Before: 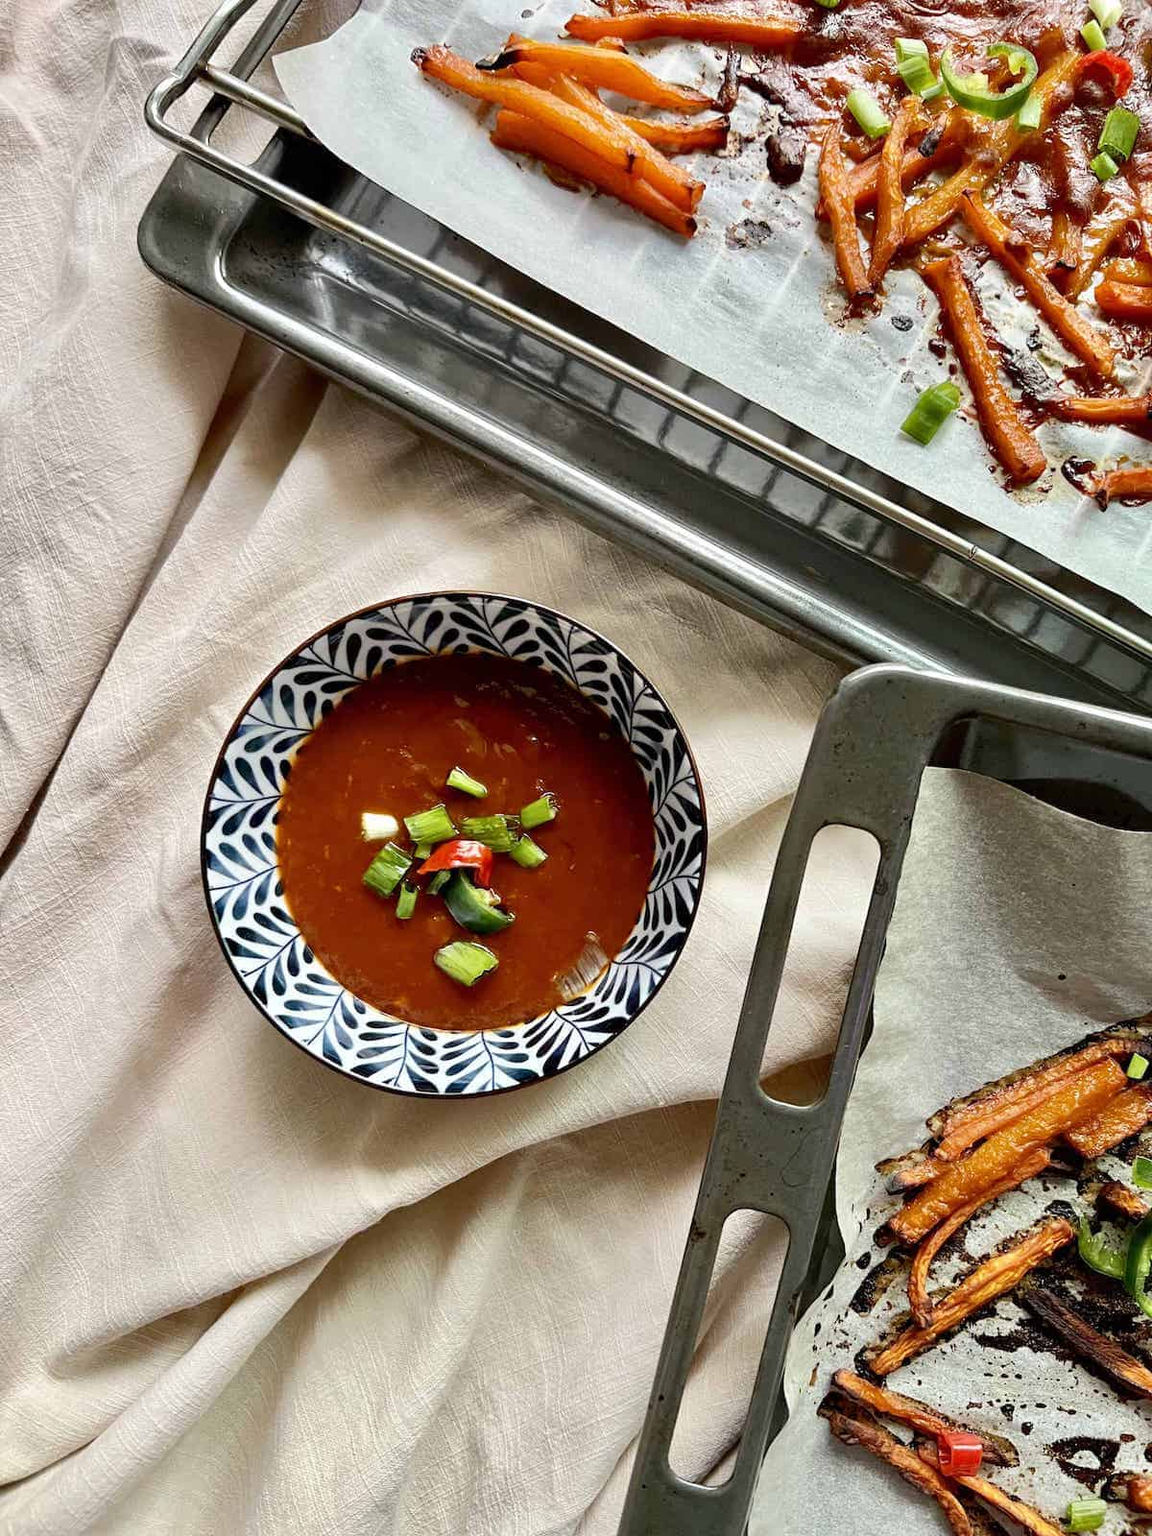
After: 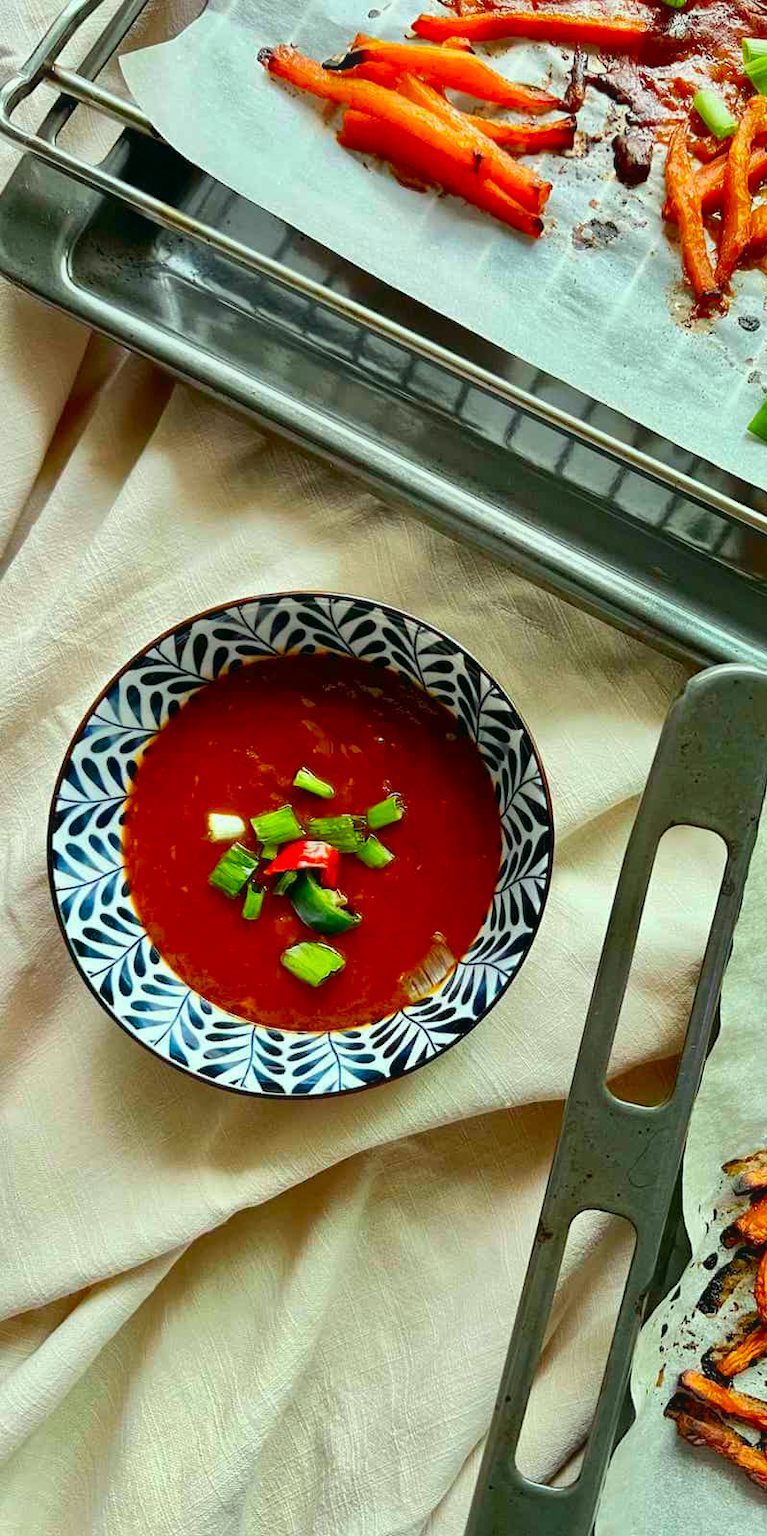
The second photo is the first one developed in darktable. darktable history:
contrast equalizer: y [[0.6 ×6], [0.55 ×6], [0 ×6], [0 ×6], [0 ×6]], mix -0.296
local contrast: mode bilateral grid, contrast 21, coarseness 50, detail 120%, midtone range 0.2
crop and rotate: left 13.37%, right 20.027%
color correction: highlights a* -7.58, highlights b* 1.46, shadows a* -3.69, saturation 1.43
